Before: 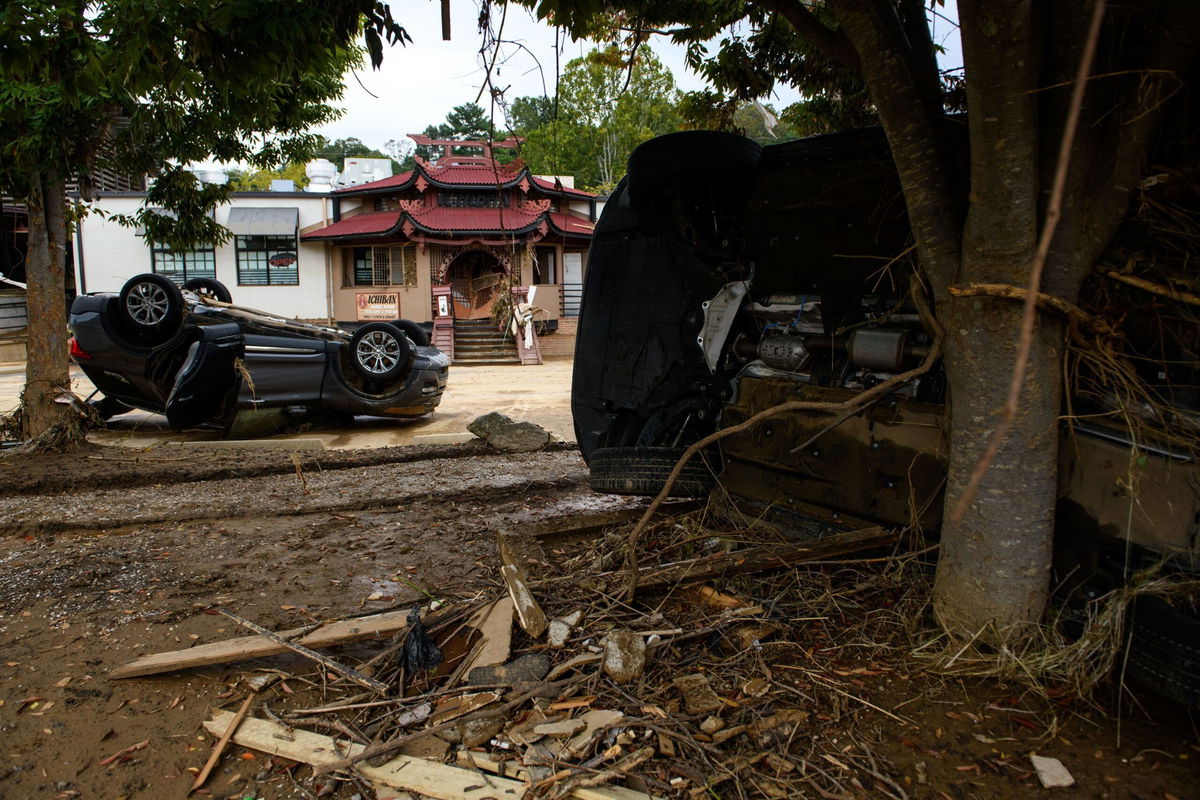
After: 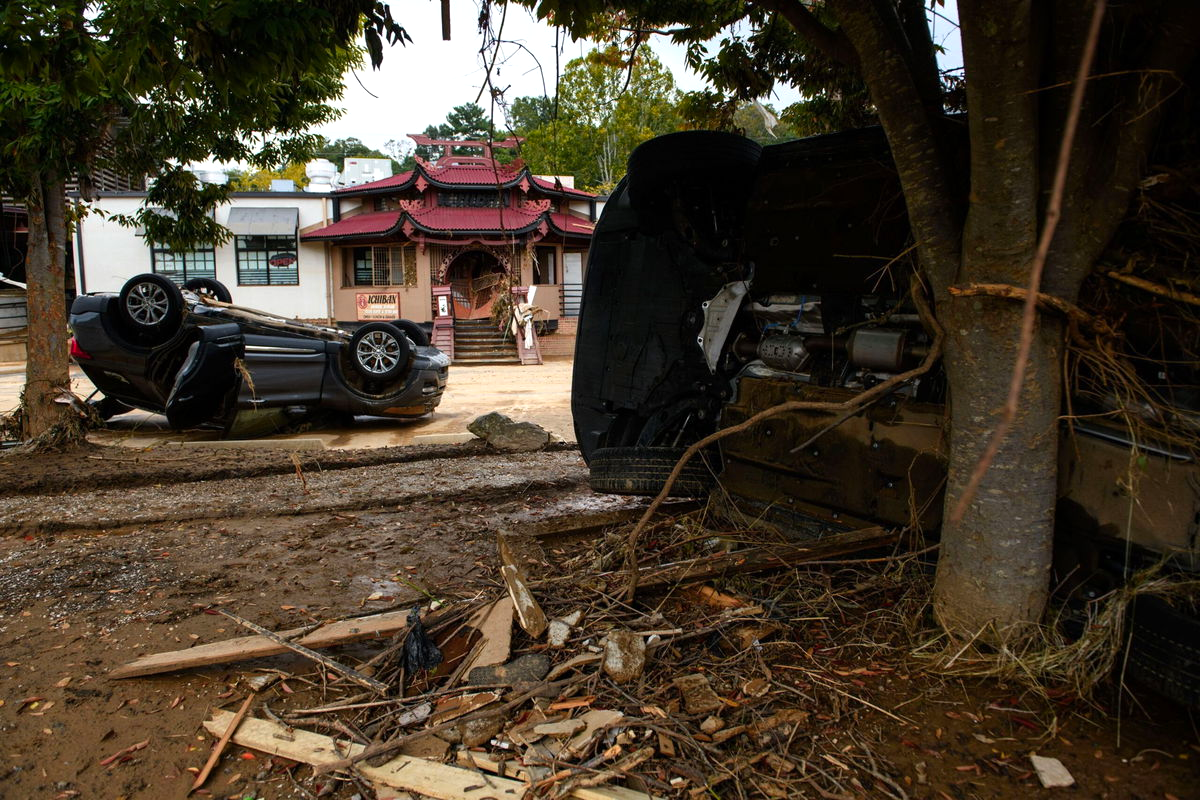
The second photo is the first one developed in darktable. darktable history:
levels: levels [0, 0.476, 0.951]
color zones: curves: ch1 [(0.235, 0.558) (0.75, 0.5)]; ch2 [(0.25, 0.462) (0.749, 0.457)]
